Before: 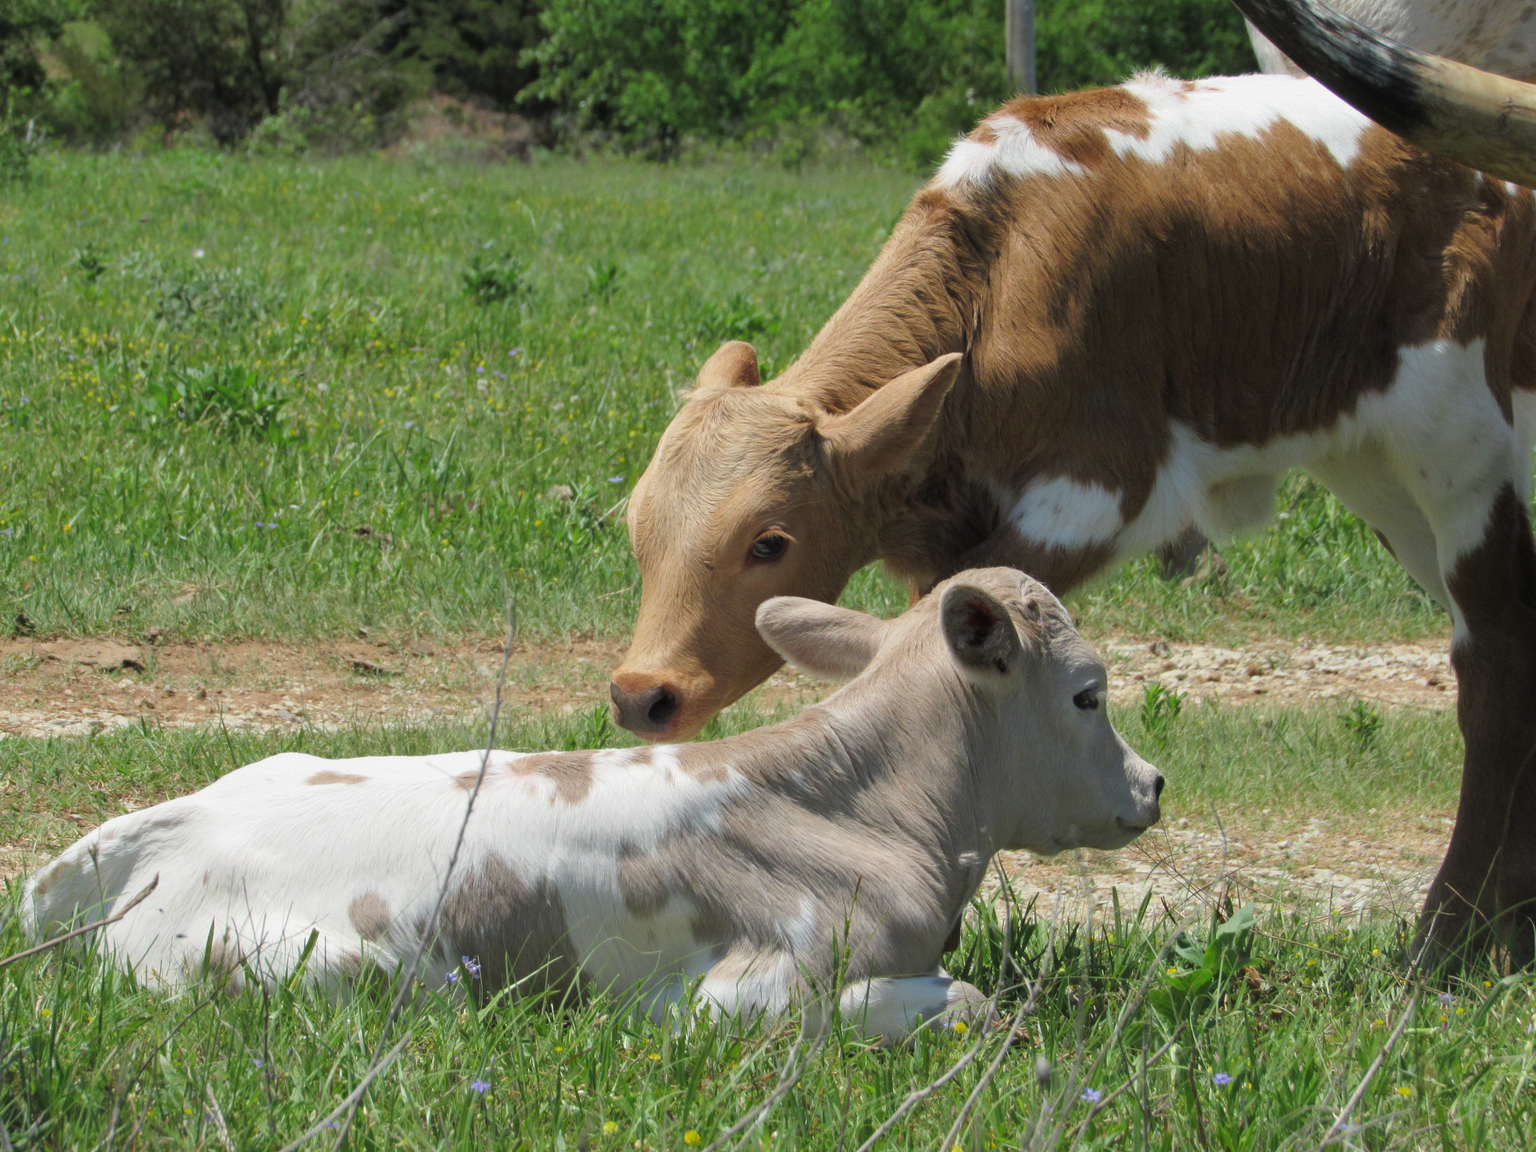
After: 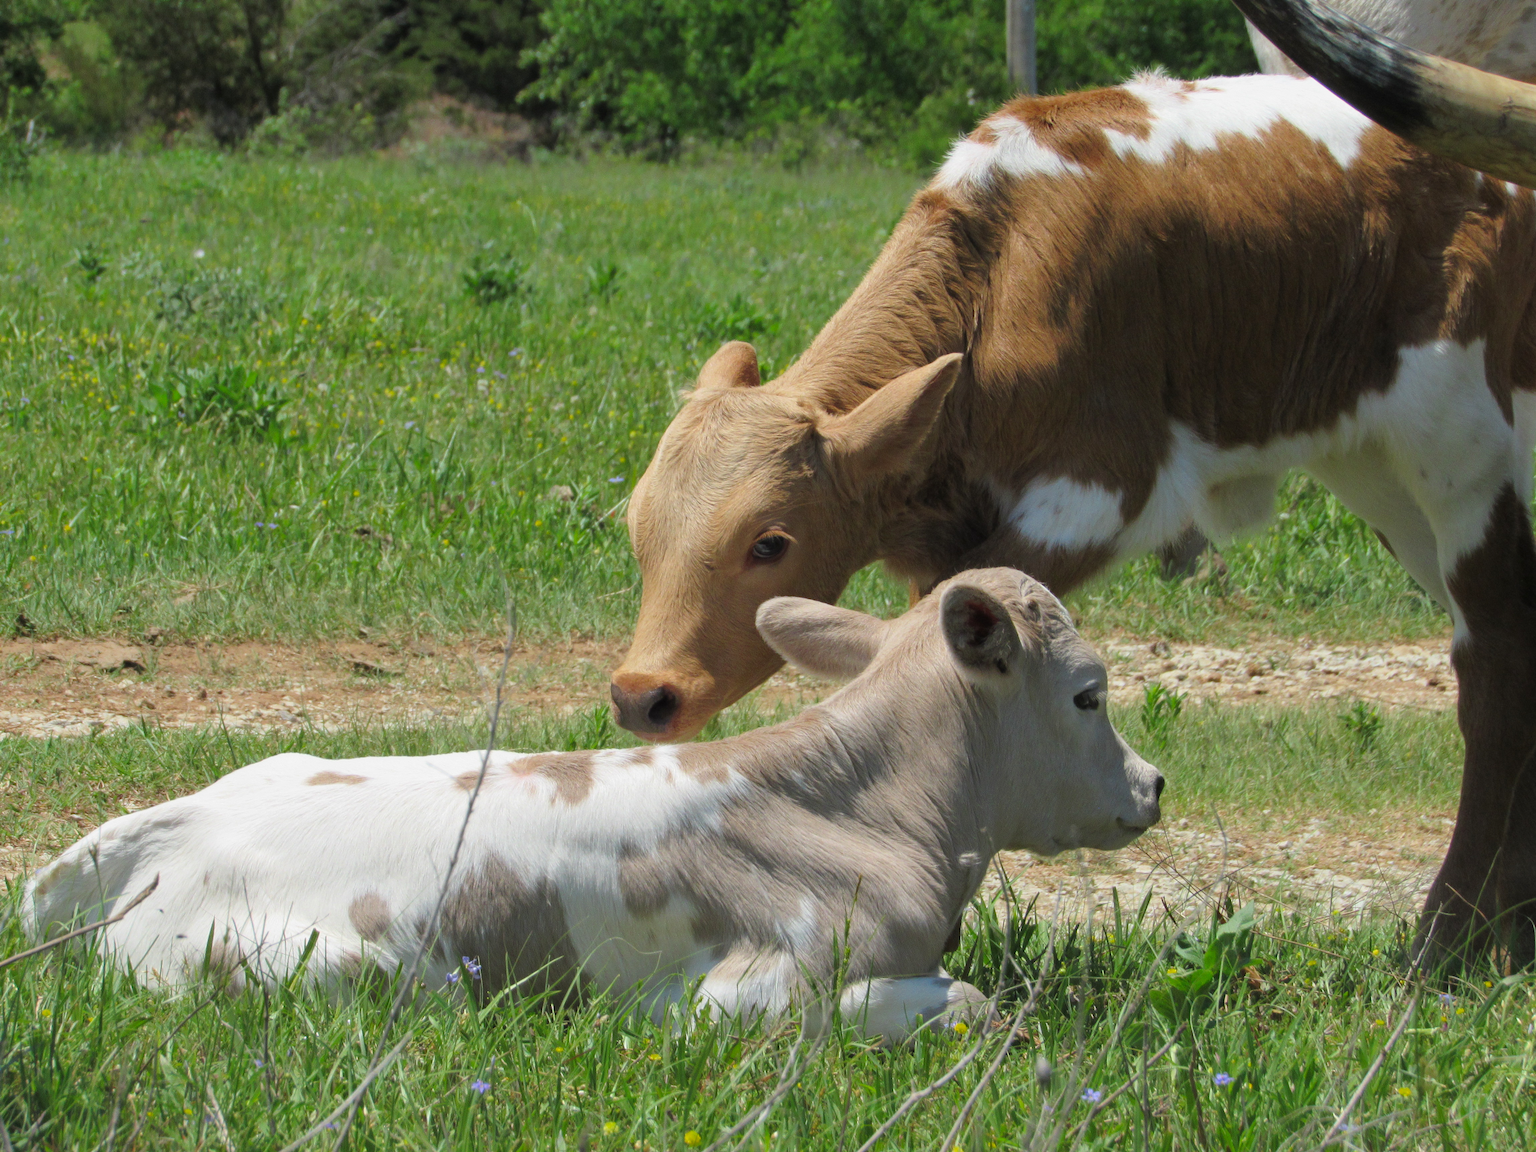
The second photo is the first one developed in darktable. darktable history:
color contrast: green-magenta contrast 1.1, blue-yellow contrast 1.1, unbound 0
